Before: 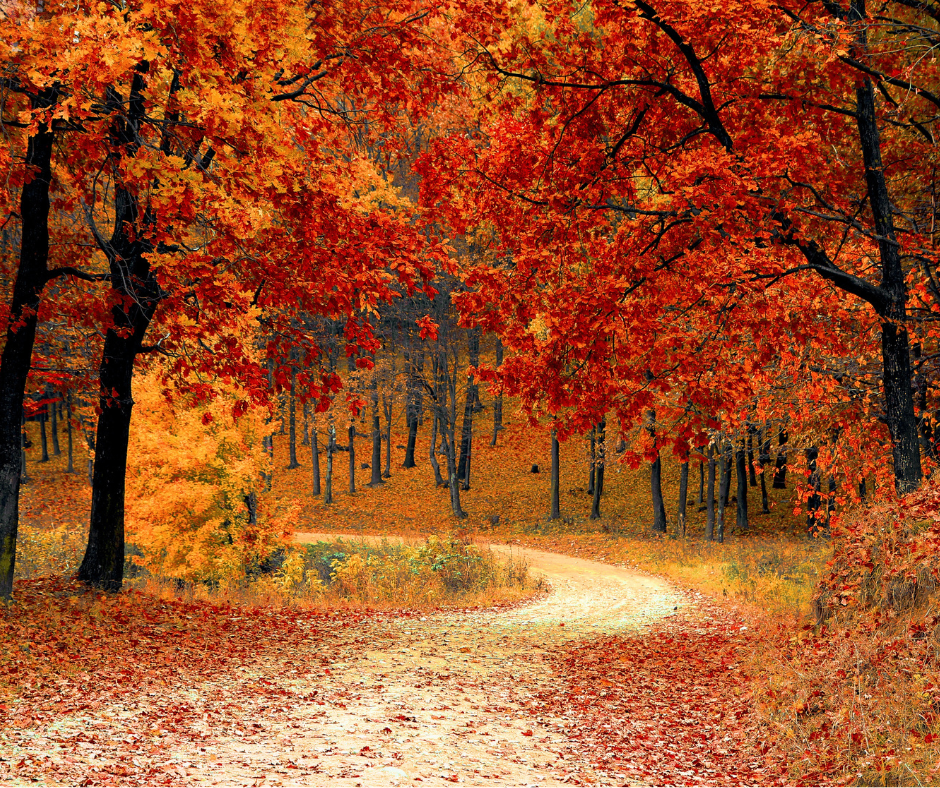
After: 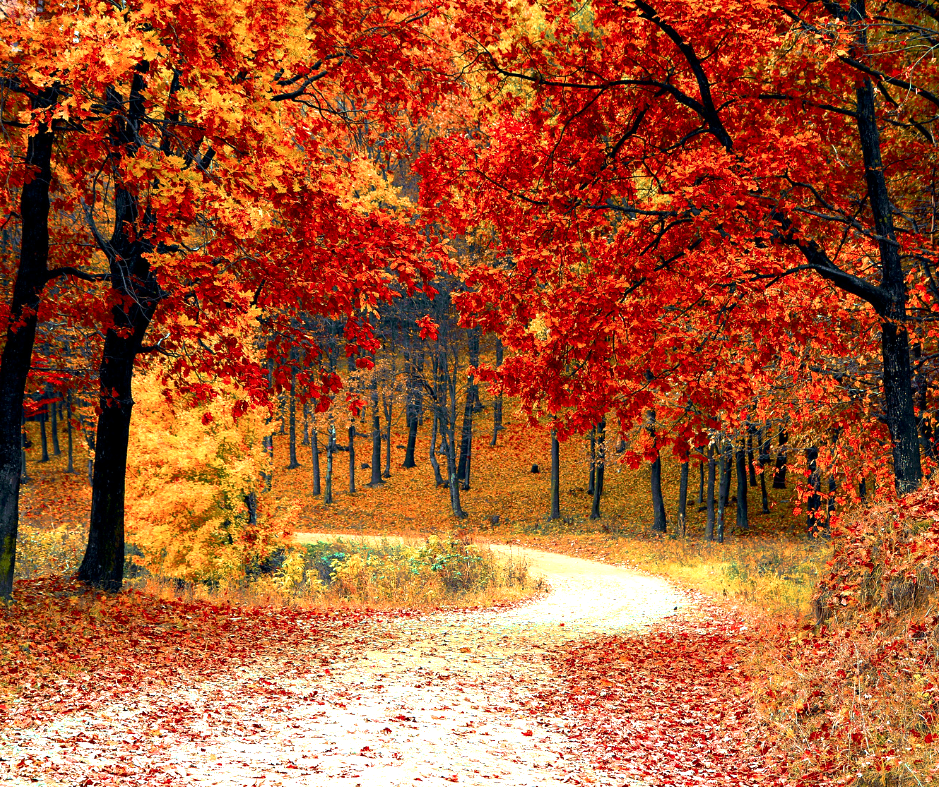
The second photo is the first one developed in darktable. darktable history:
contrast brightness saturation: contrast 0.065, brightness -0.125, saturation 0.062
color calibration: x 0.383, y 0.371, temperature 3925.03 K
exposure: exposure 0.773 EV, compensate exposure bias true, compensate highlight preservation false
